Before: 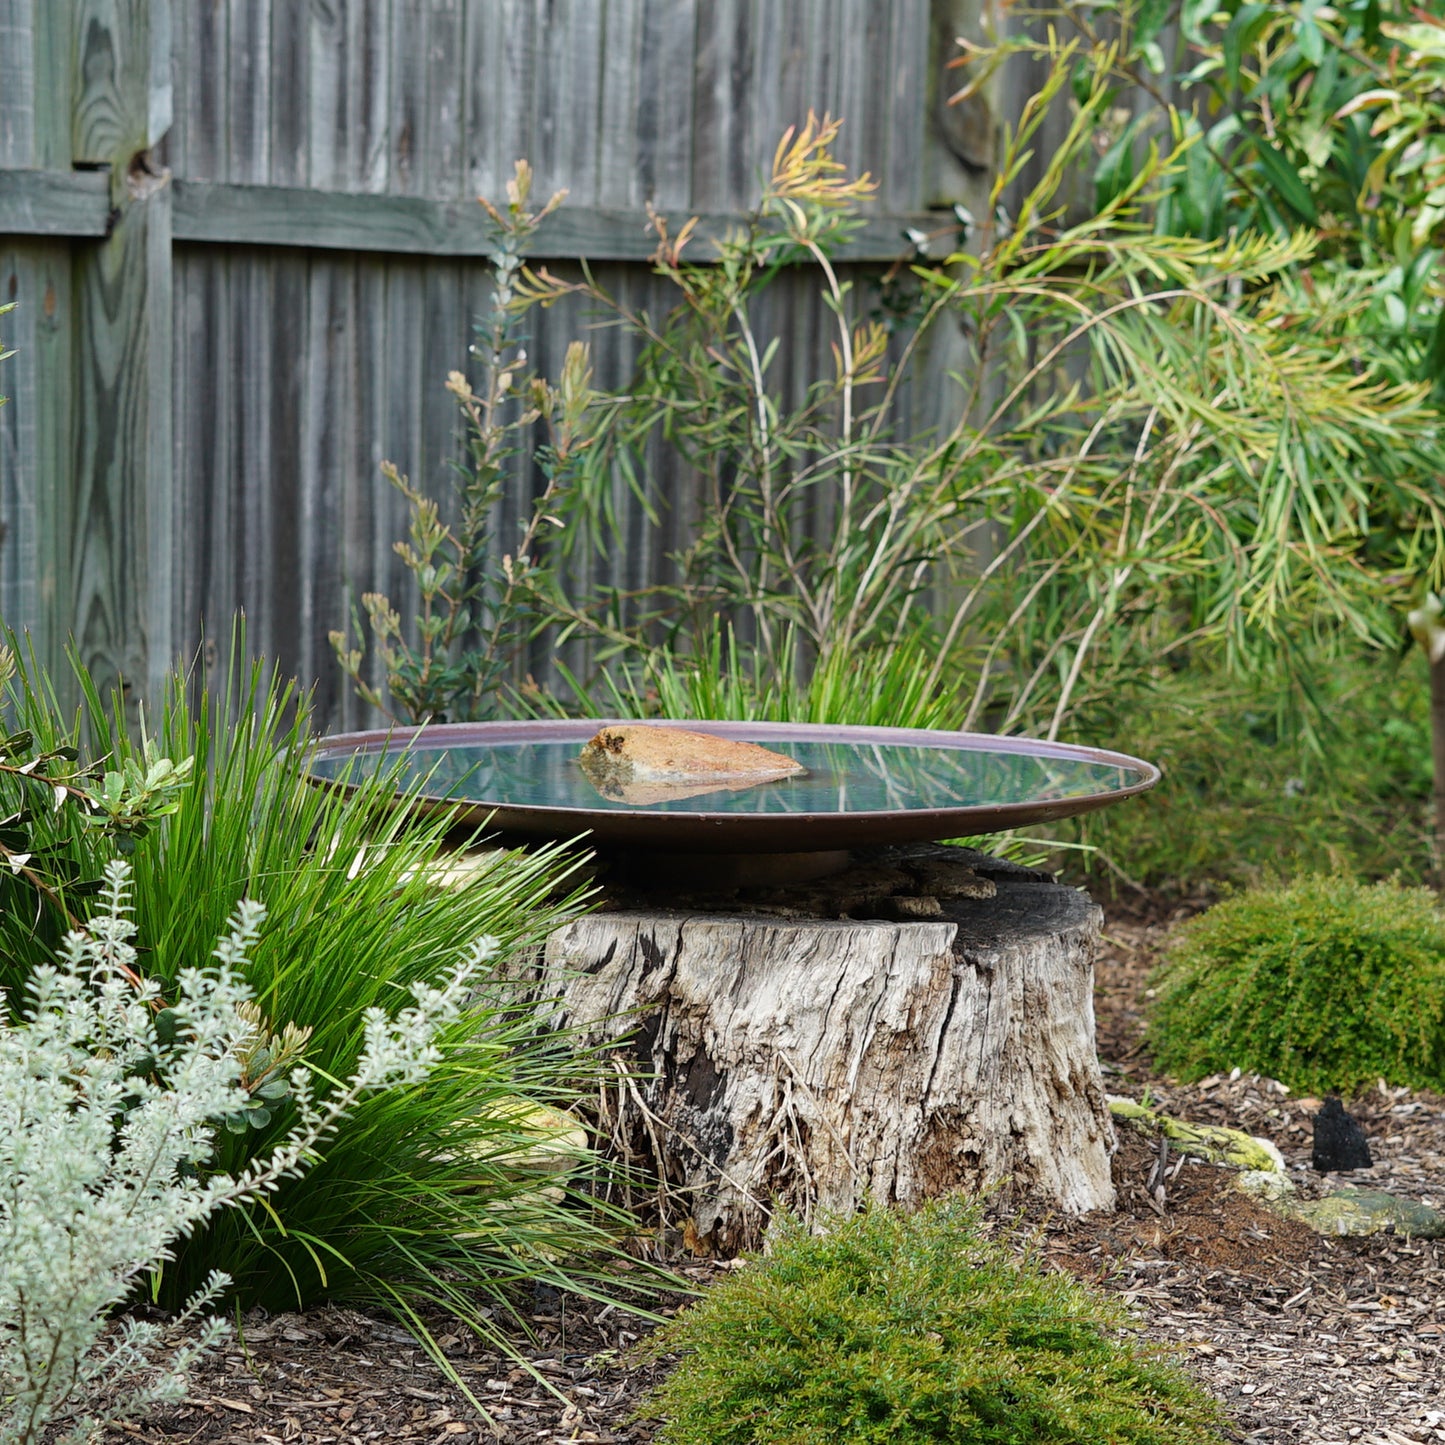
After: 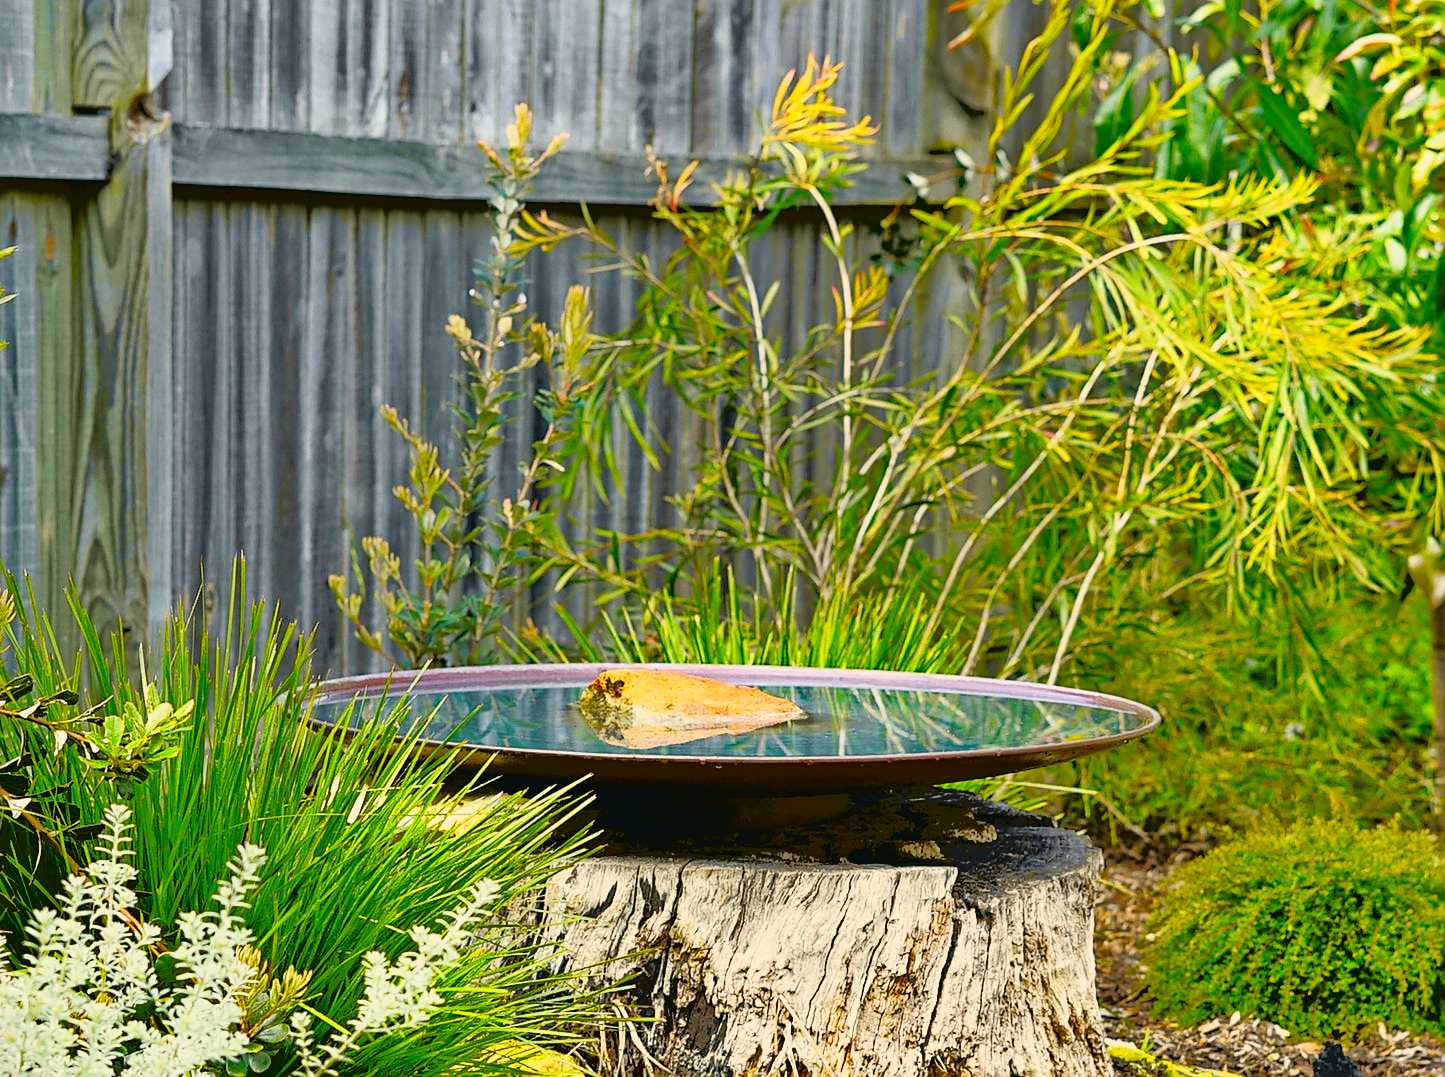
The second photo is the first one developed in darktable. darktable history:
tone curve: curves: ch0 [(0, 0.029) (0.087, 0.084) (0.227, 0.239) (0.46, 0.576) (0.657, 0.796) (0.861, 0.932) (0.997, 0.951)]; ch1 [(0, 0) (0.353, 0.344) (0.45, 0.46) (0.502, 0.494) (0.534, 0.523) (0.573, 0.576) (0.602, 0.631) (0.647, 0.669) (1, 1)]; ch2 [(0, 0) (0.333, 0.346) (0.385, 0.395) (0.44, 0.466) (0.5, 0.493) (0.521, 0.56) (0.553, 0.579) (0.573, 0.599) (0.667, 0.777) (1, 1)], color space Lab, independent channels, preserve colors none
tone equalizer: -7 EV -0.605 EV, -6 EV 0.976 EV, -5 EV -0.45 EV, -4 EV 0.395 EV, -3 EV 0.407 EV, -2 EV 0.133 EV, -1 EV -0.16 EV, +0 EV -0.37 EV
sharpen: on, module defaults
contrast brightness saturation: brightness -0.029, saturation 0.348
color balance rgb: highlights gain › chroma 1.749%, highlights gain › hue 56.92°, perceptual saturation grading › global saturation 20%, perceptual saturation grading › highlights -24.87%, perceptual saturation grading › shadows 26.055%
crop: top 3.924%, bottom 21.537%
color zones: curves: ch0 [(0, 0.5) (0.143, 0.5) (0.286, 0.5) (0.429, 0.5) (0.571, 0.5) (0.714, 0.476) (0.857, 0.5) (1, 0.5)]; ch2 [(0, 0.5) (0.143, 0.5) (0.286, 0.5) (0.429, 0.5) (0.571, 0.5) (0.714, 0.487) (0.857, 0.5) (1, 0.5)]
